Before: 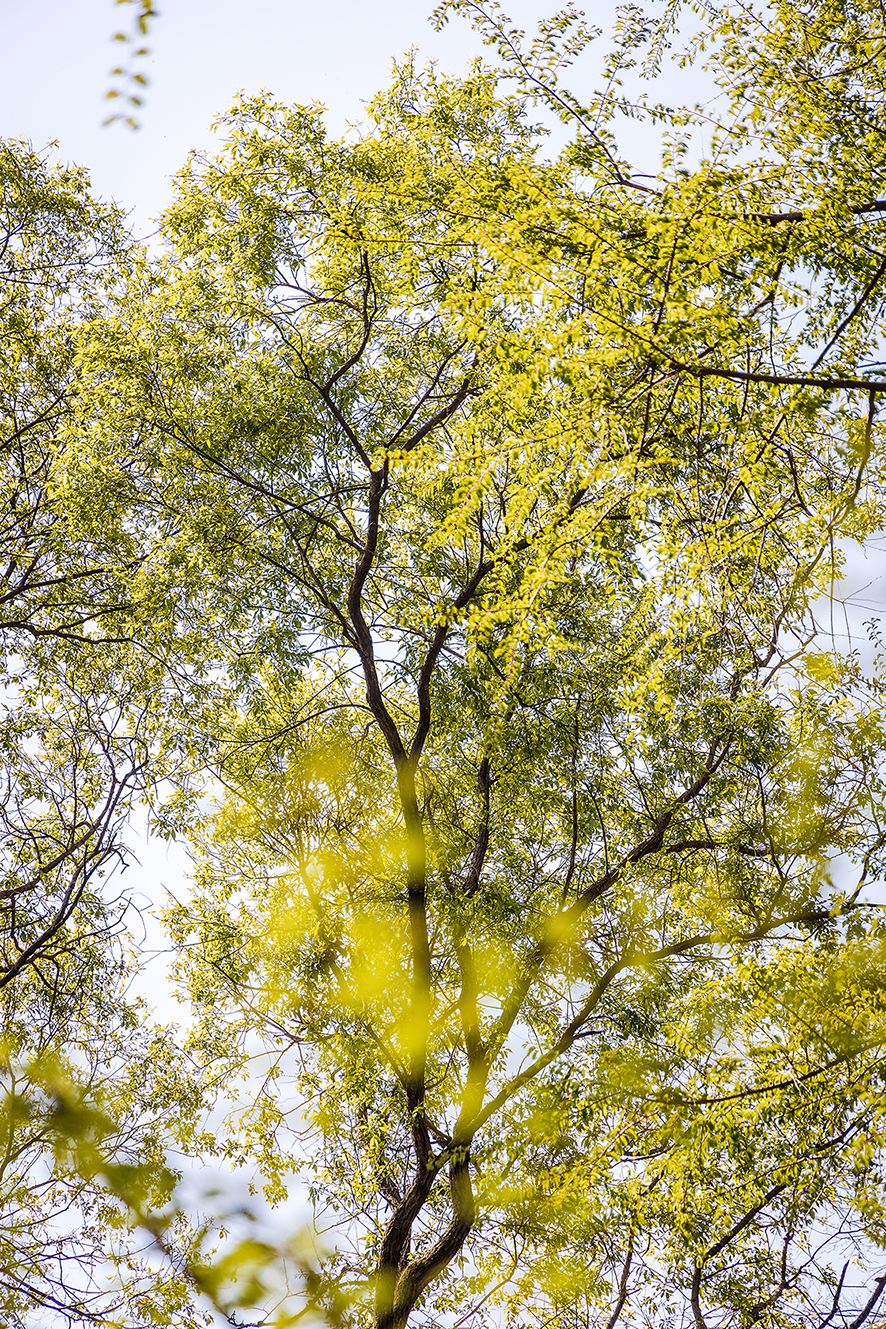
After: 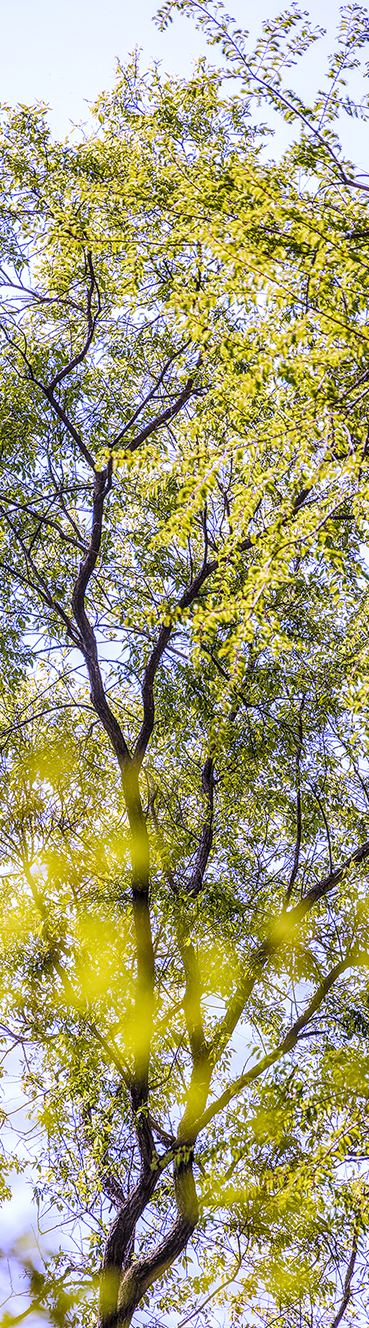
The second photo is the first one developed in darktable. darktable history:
local contrast: on, module defaults
crop: left 31.229%, right 27.105%
white balance: red 0.98, blue 1.61
